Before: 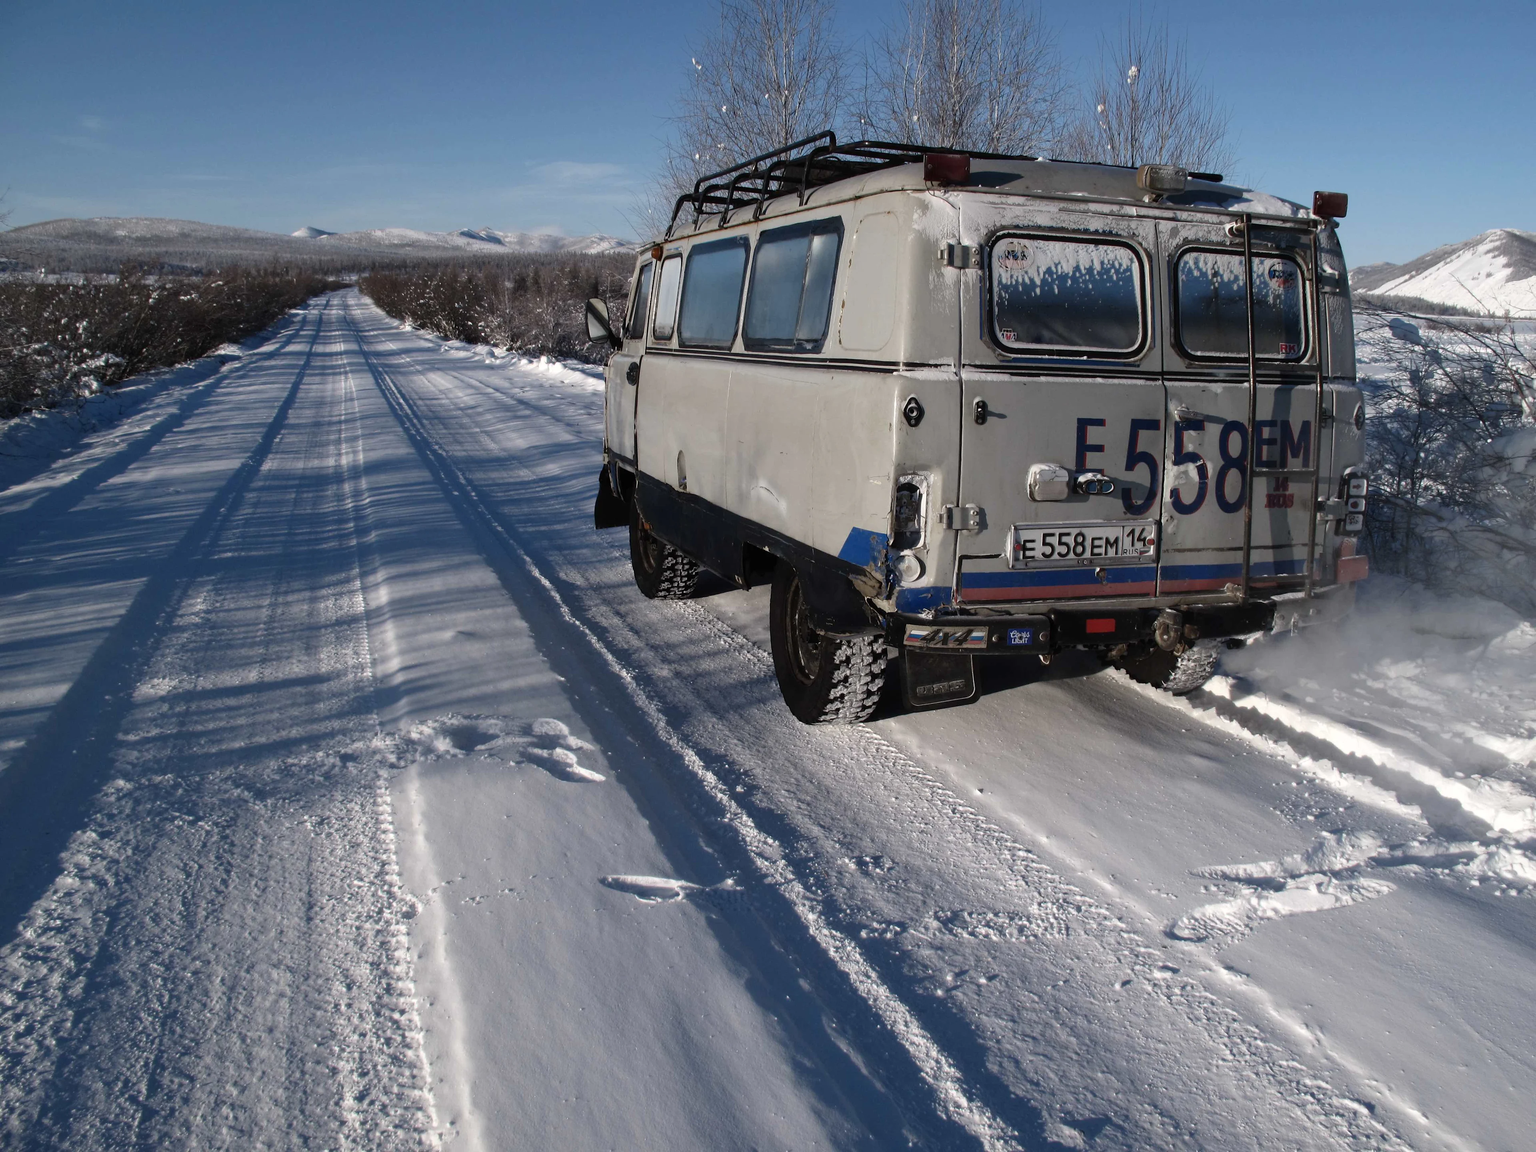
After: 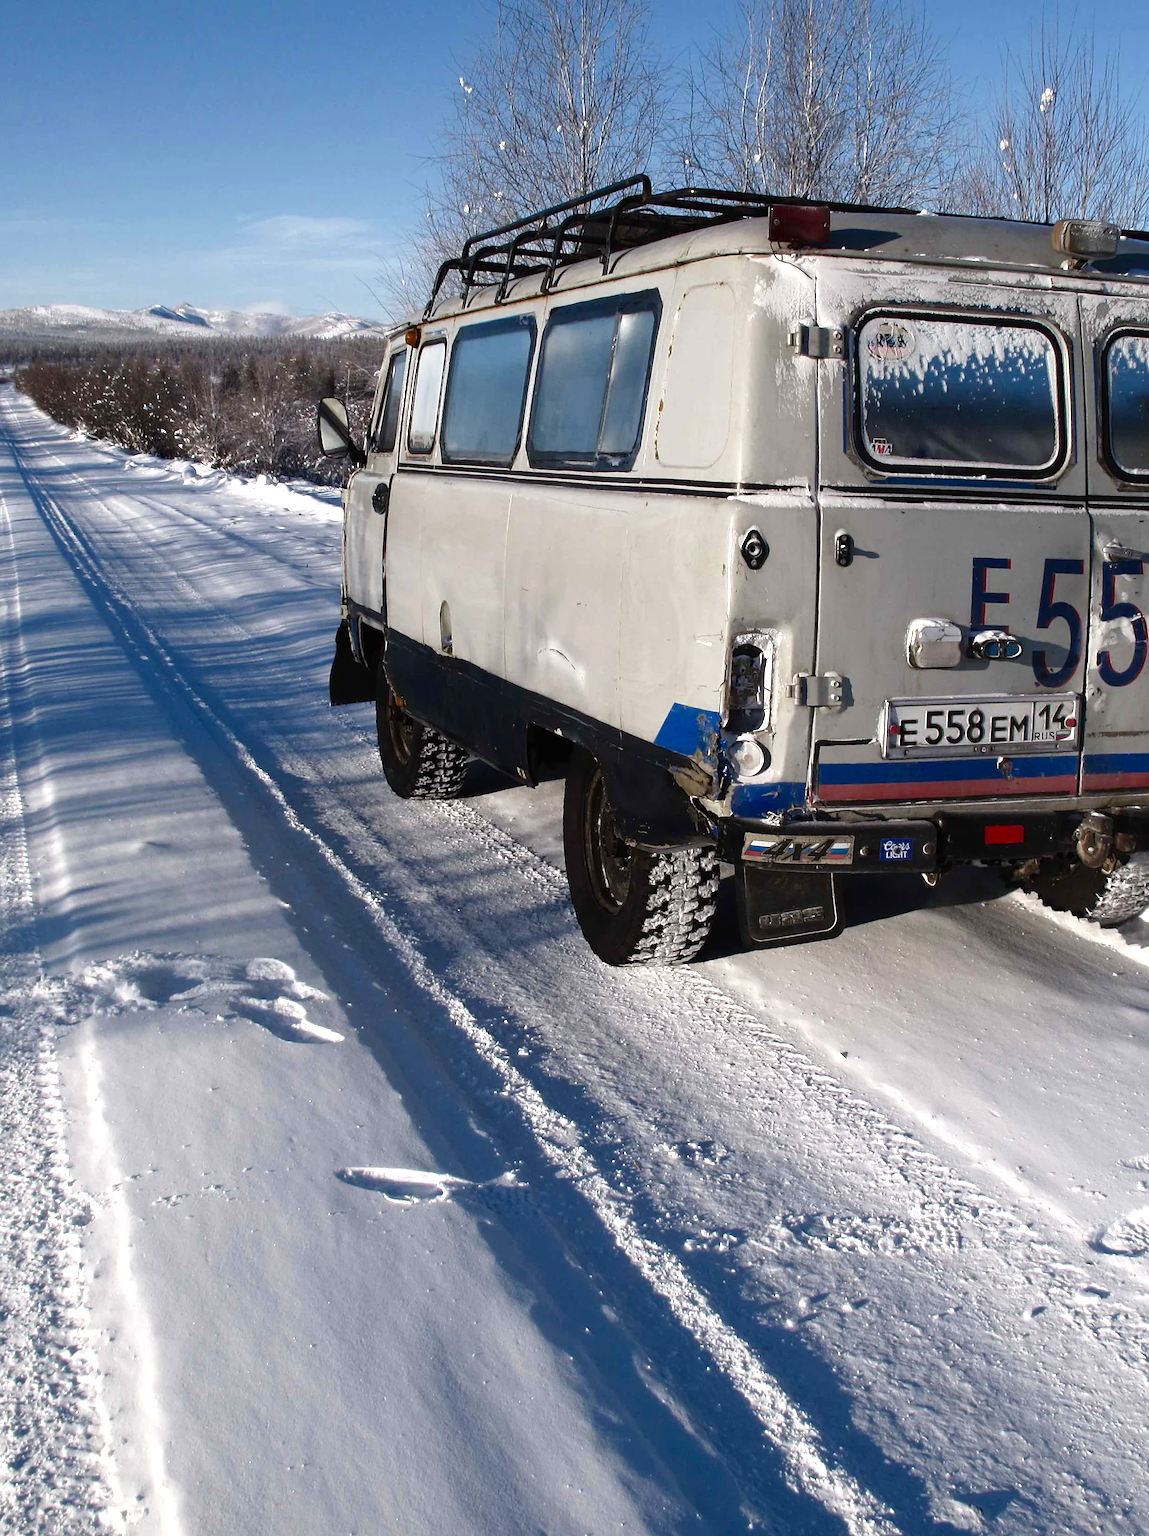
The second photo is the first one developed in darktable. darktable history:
sharpen: amount 0.218
color balance rgb: perceptual saturation grading › global saturation 20%, perceptual saturation grading › highlights -49.27%, perceptual saturation grading › shadows 24.087%, perceptual brilliance grading › global brilliance 18.519%, global vibrance 10.044%
crop and rotate: left 22.654%, right 21.214%
shadows and highlights: shadows -28.77, highlights 29.74
